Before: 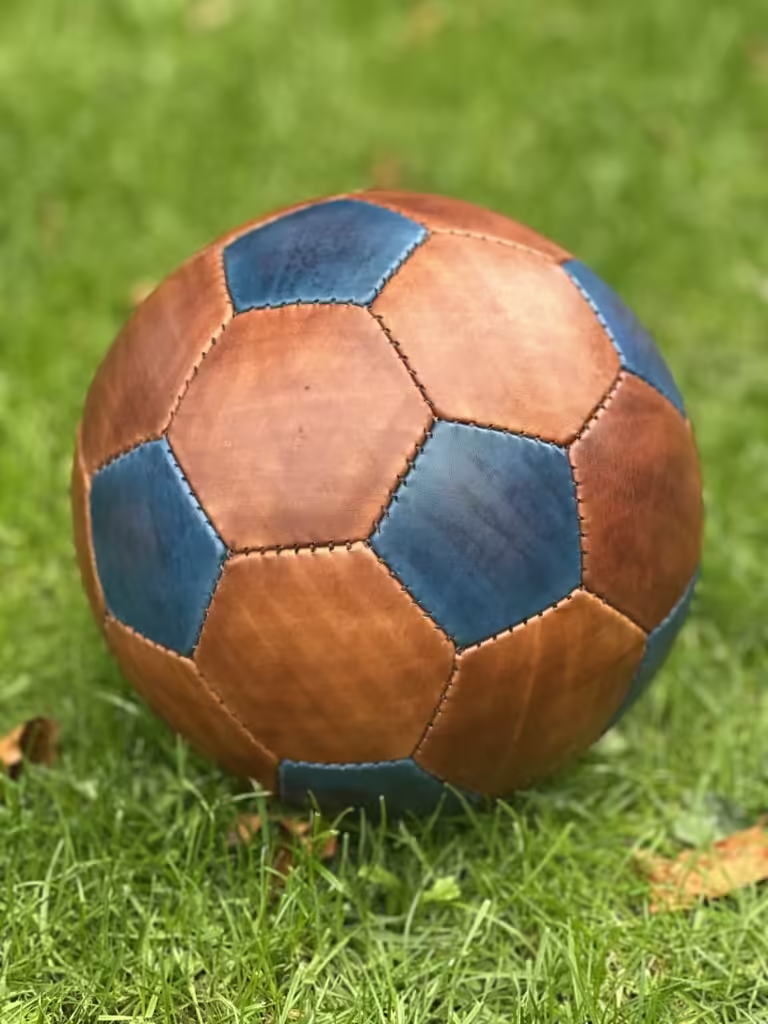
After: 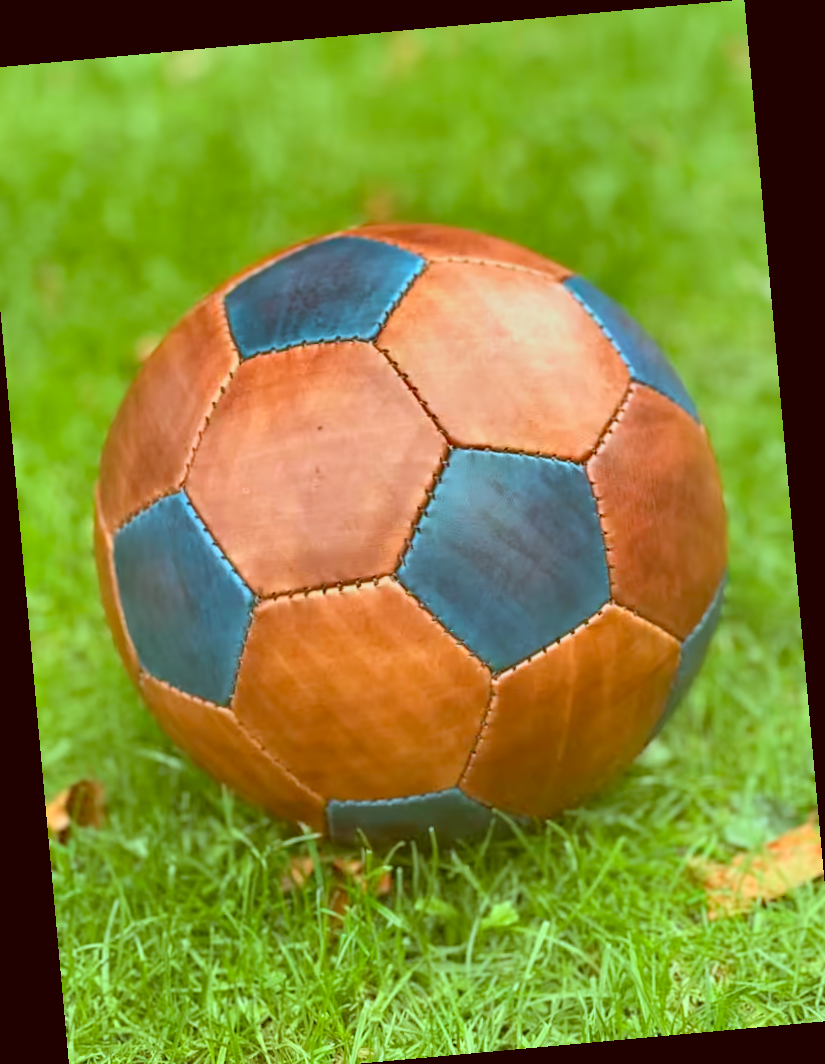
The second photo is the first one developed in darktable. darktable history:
shadows and highlights: white point adjustment -3.64, highlights -63.34, highlights color adjustment 42%, soften with gaussian
crop and rotate: left 2.536%, right 1.107%, bottom 2.246%
levels: mode automatic
contrast brightness saturation: contrast 0.1, brightness 0.3, saturation 0.14
exposure: black level correction 0.001, exposure -0.2 EV, compensate highlight preservation false
color correction: highlights a* -14.62, highlights b* -16.22, shadows a* 10.12, shadows b* 29.4
rotate and perspective: rotation -5.2°, automatic cropping off
